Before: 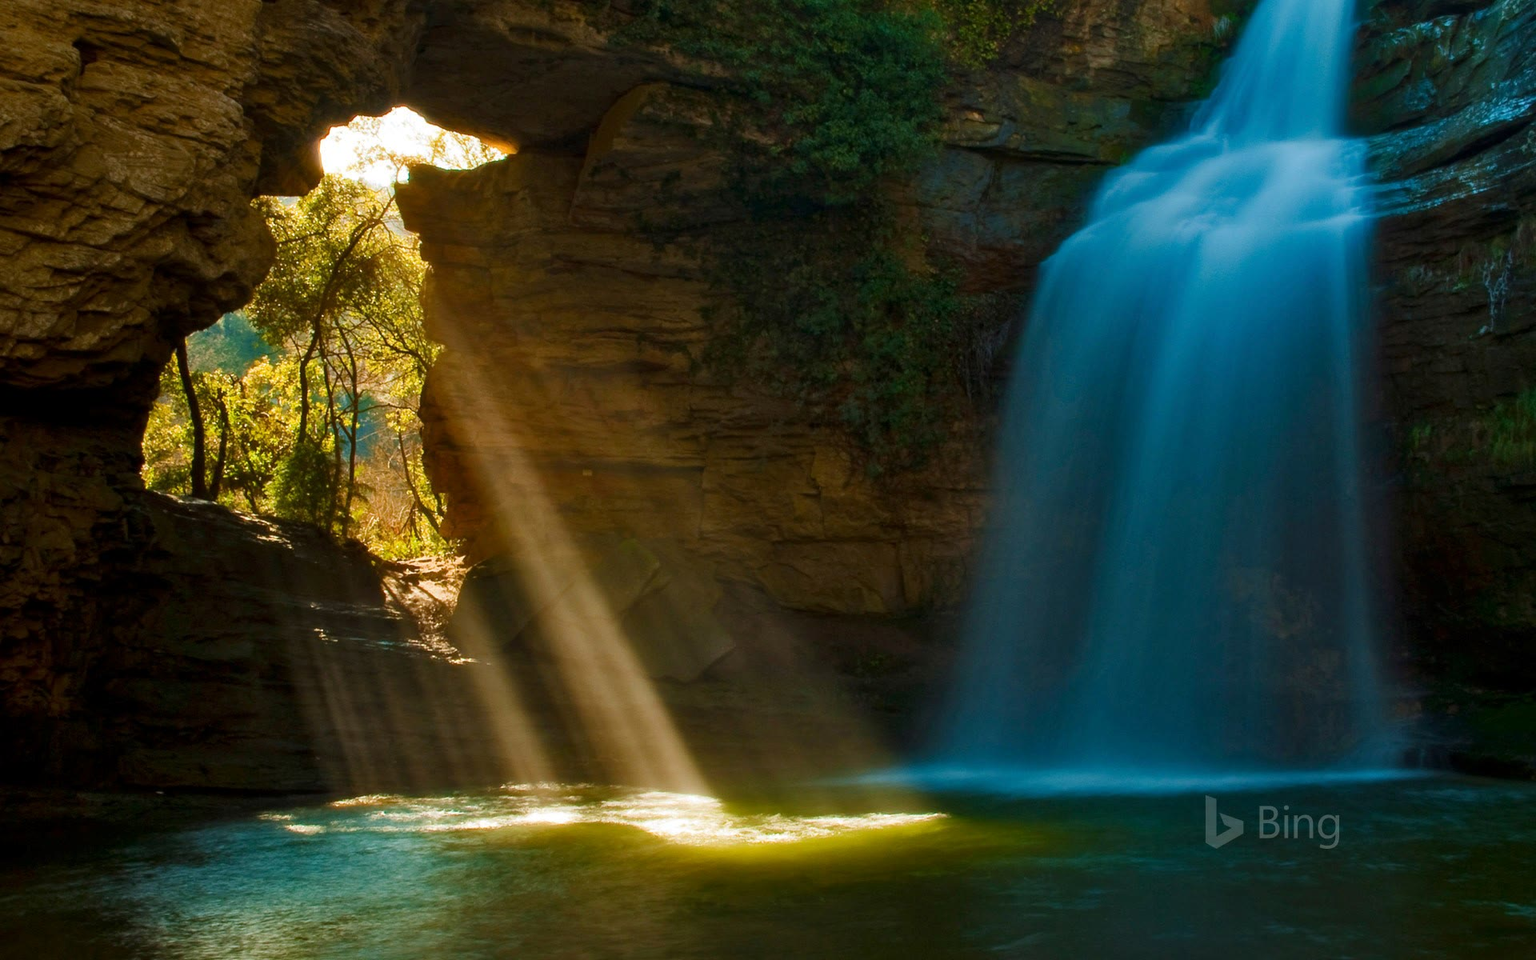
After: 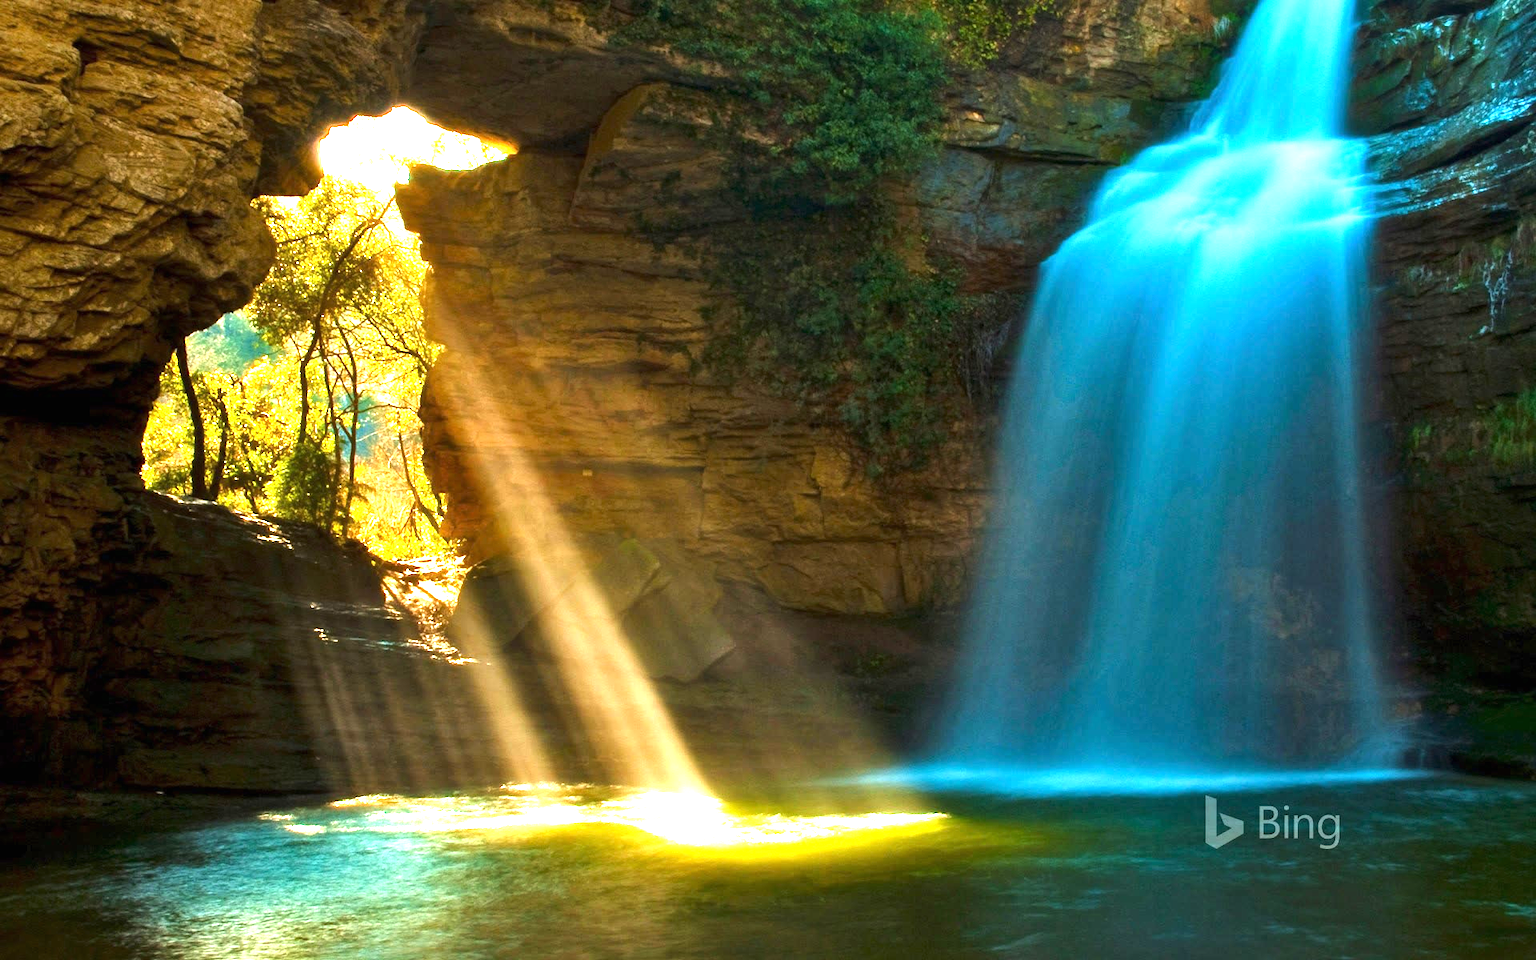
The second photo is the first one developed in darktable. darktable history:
tone equalizer: -8 EV -0.417 EV, -7 EV -0.389 EV, -6 EV -0.333 EV, -5 EV -0.222 EV, -3 EV 0.222 EV, -2 EV 0.333 EV, -1 EV 0.389 EV, +0 EV 0.417 EV, edges refinement/feathering 500, mask exposure compensation -1.57 EV, preserve details no
exposure: black level correction 0, exposure 1.675 EV, compensate exposure bias true, compensate highlight preservation false
